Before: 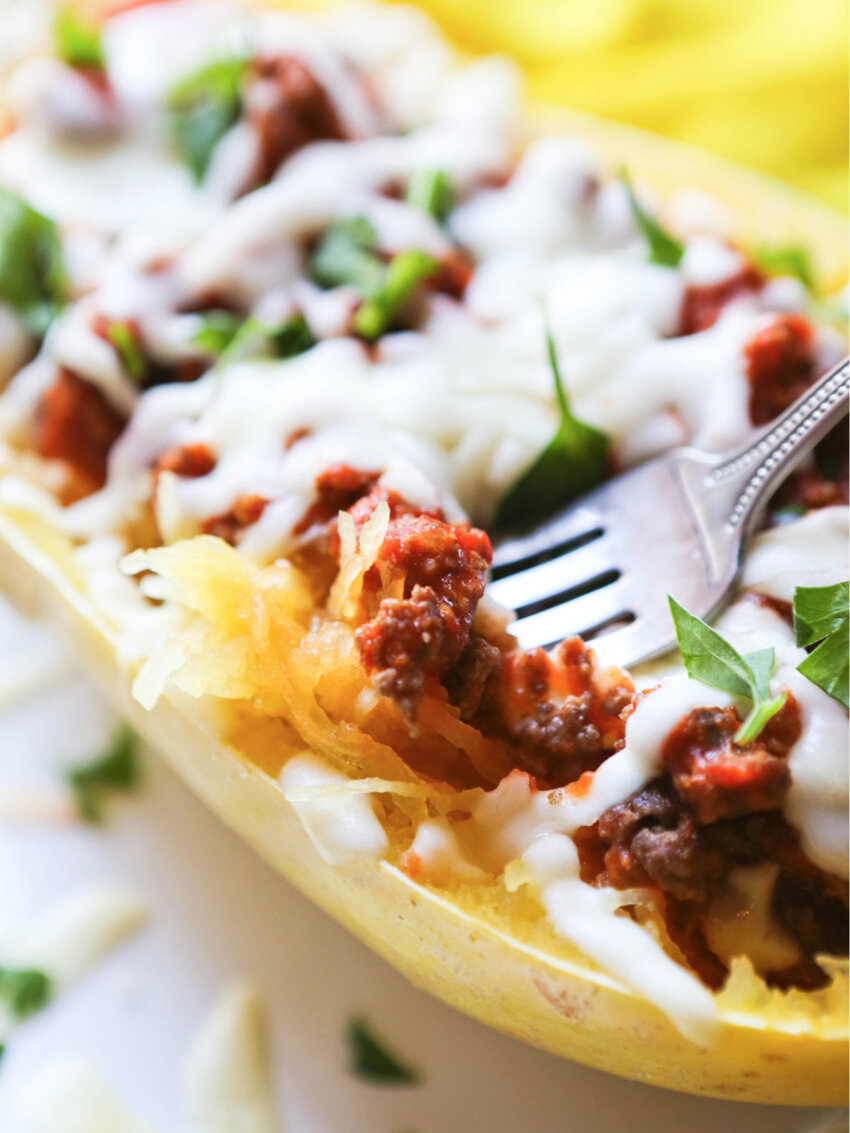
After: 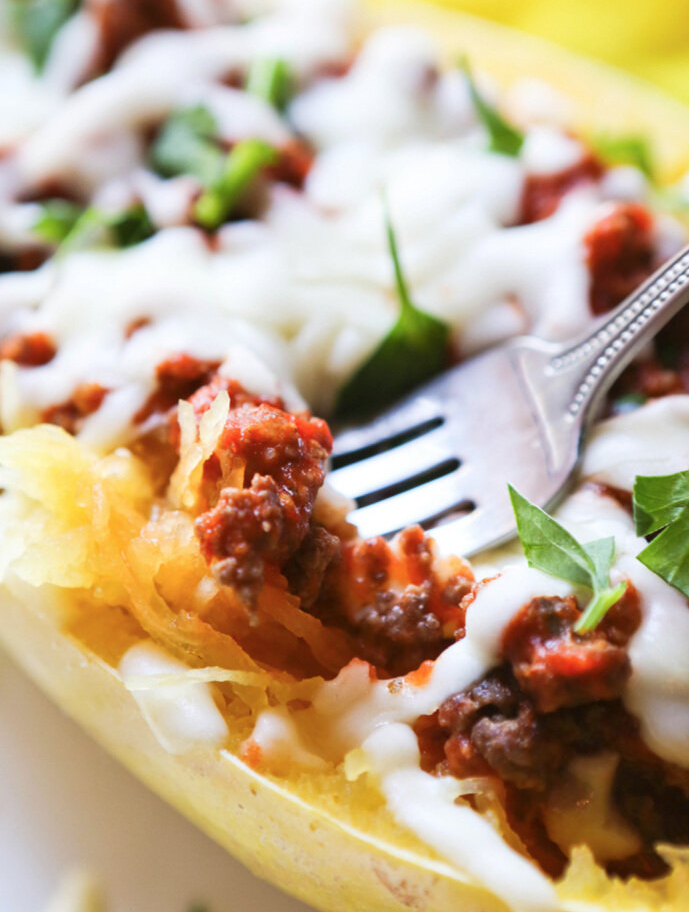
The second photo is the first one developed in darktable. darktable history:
crop: left 18.938%, top 9.845%, right 0%, bottom 9.582%
